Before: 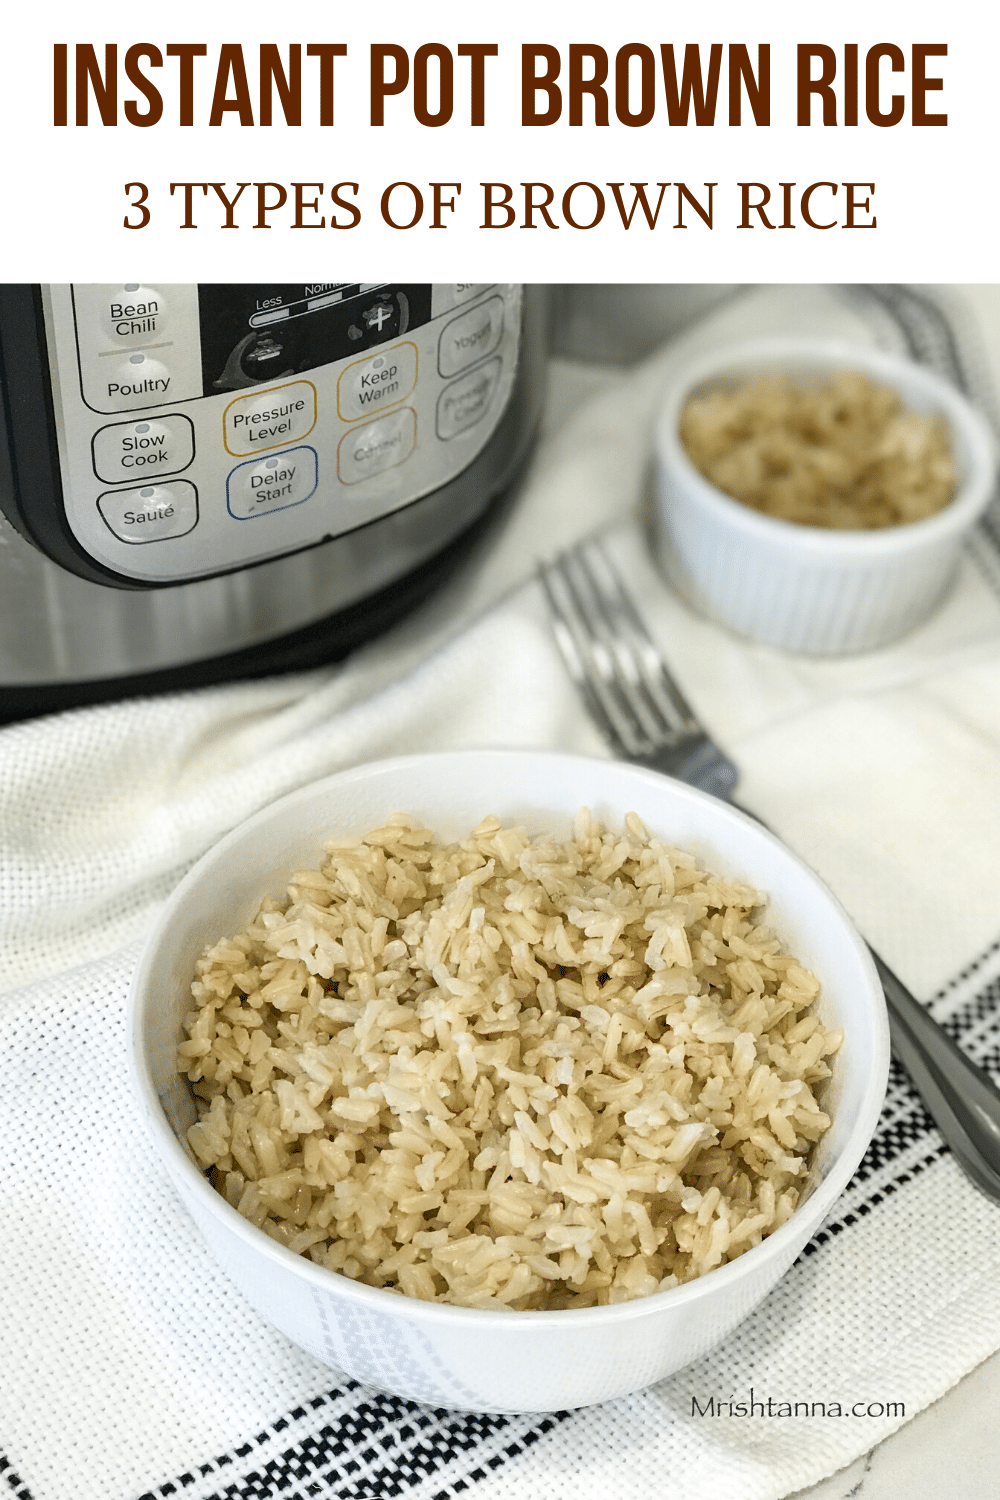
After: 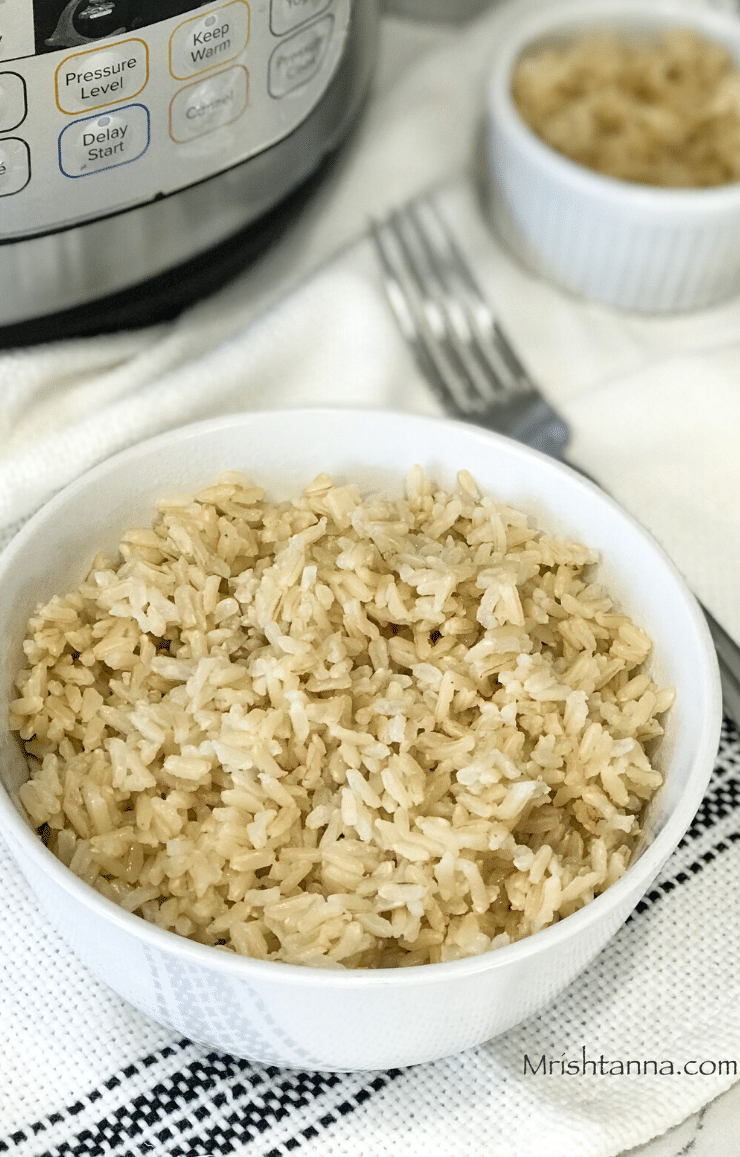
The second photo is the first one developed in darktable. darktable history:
tone equalizer: -8 EV 0.001 EV, -7 EV -0.004 EV, -6 EV 0.009 EV, -5 EV 0.032 EV, -4 EV 0.276 EV, -3 EV 0.644 EV, -2 EV 0.584 EV, -1 EV 0.187 EV, +0 EV 0.024 EV
crop: left 16.871%, top 22.857%, right 9.116%
